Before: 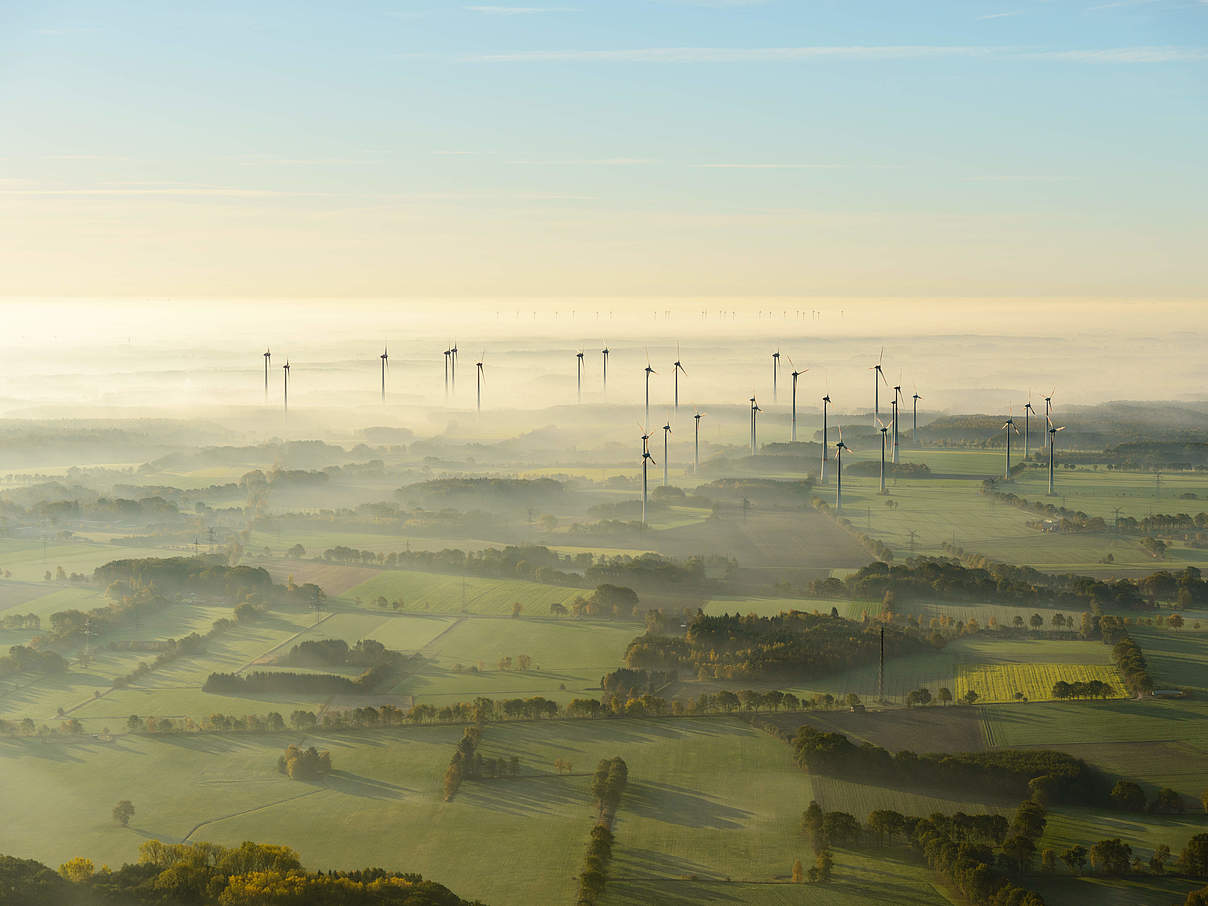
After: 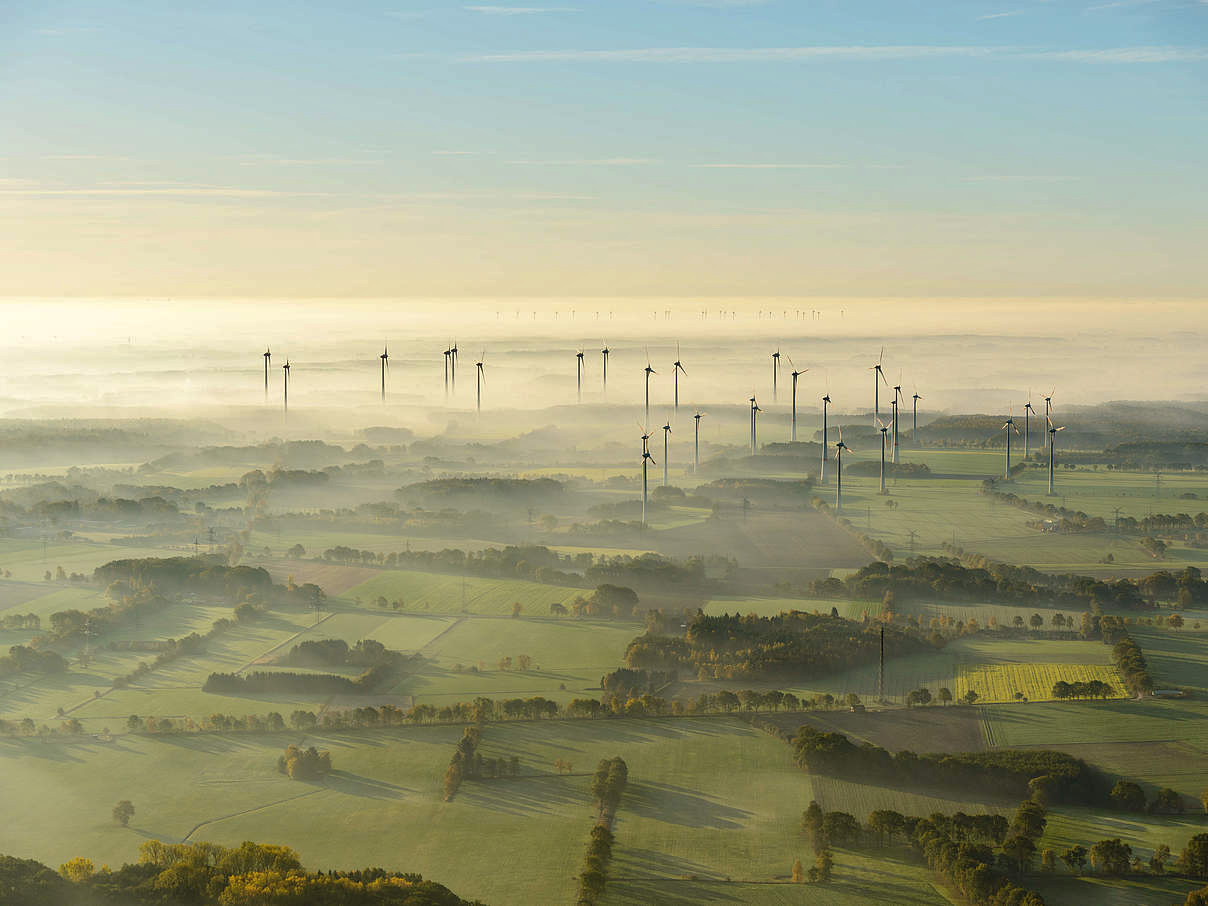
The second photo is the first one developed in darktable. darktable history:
shadows and highlights: white point adjustment 0.968, soften with gaussian
